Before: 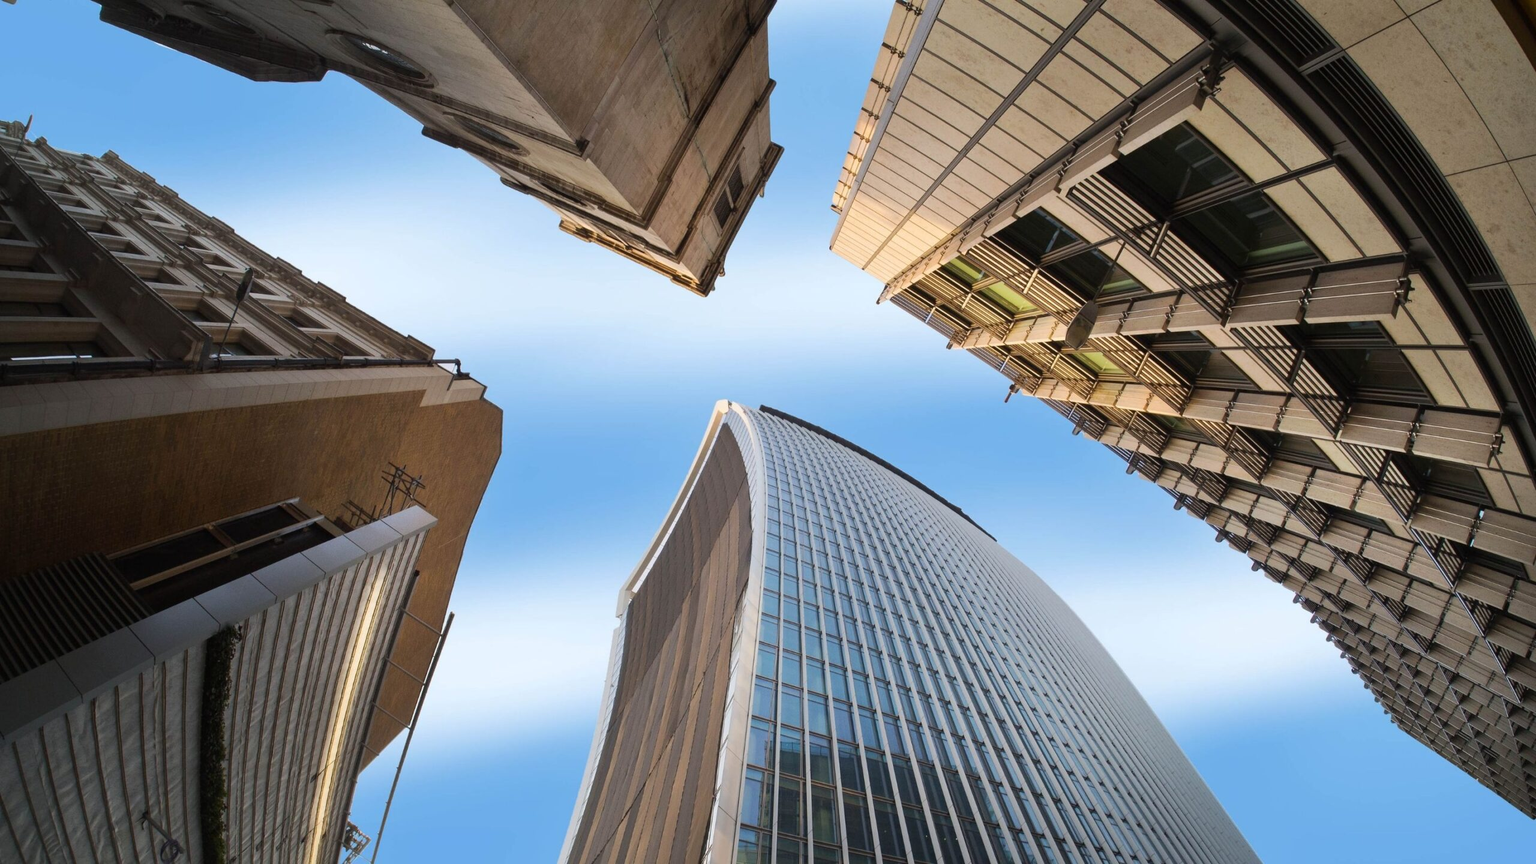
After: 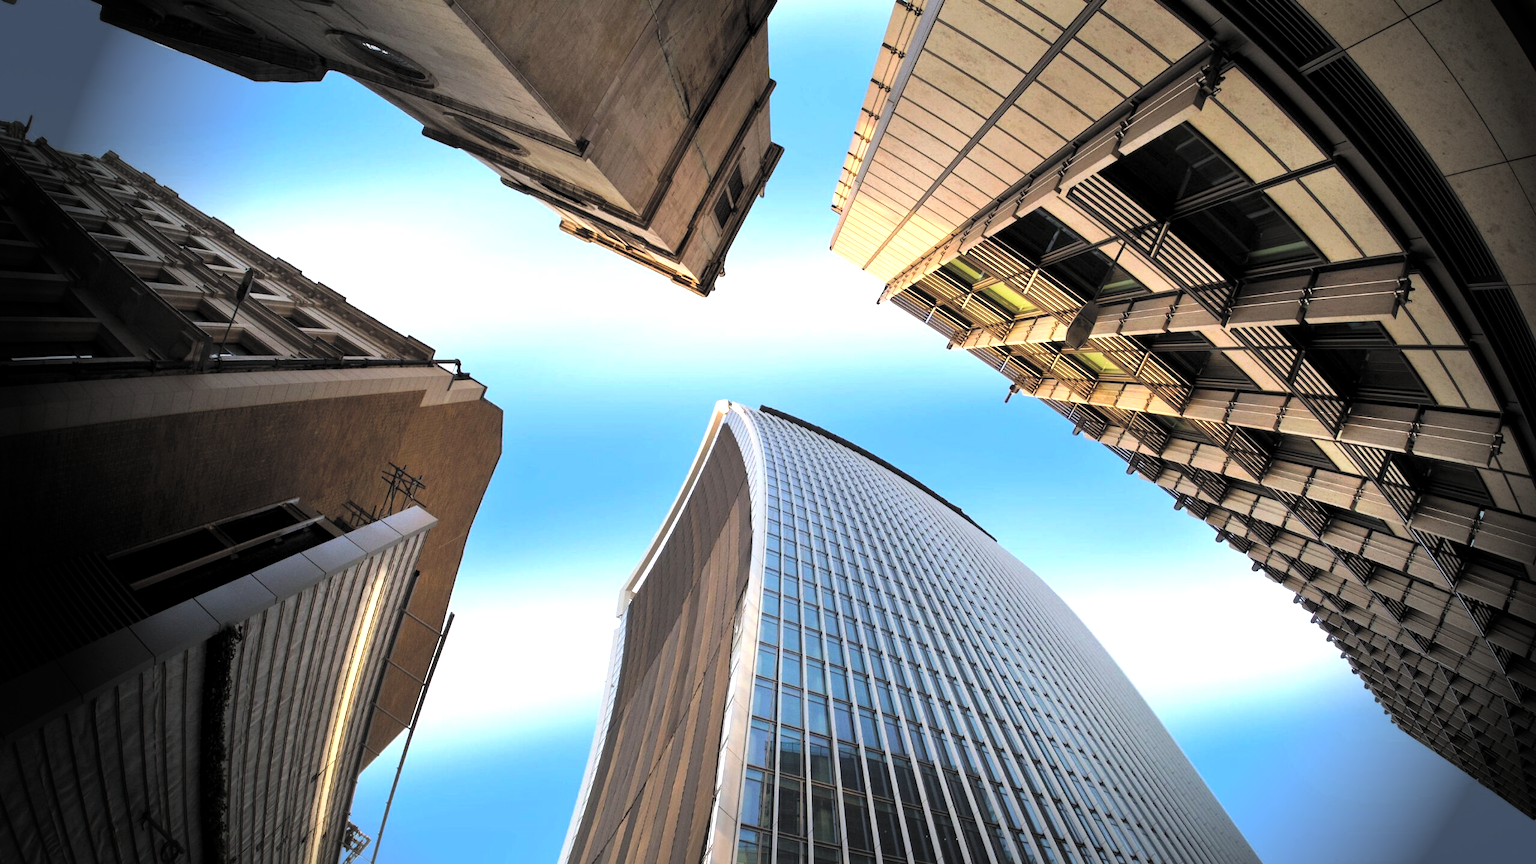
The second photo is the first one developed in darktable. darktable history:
rgb curve: curves: ch0 [(0, 0.186) (0.314, 0.284) (0.775, 0.708) (1, 1)], compensate middle gray true, preserve colors none
exposure: exposure 0.515 EV, compensate highlight preservation false
rgb levels: levels [[0.029, 0.461, 0.922], [0, 0.5, 1], [0, 0.5, 1]]
vignetting: fall-off start 76.42%, fall-off radius 27.36%, brightness -0.872, center (0.037, -0.09), width/height ratio 0.971
